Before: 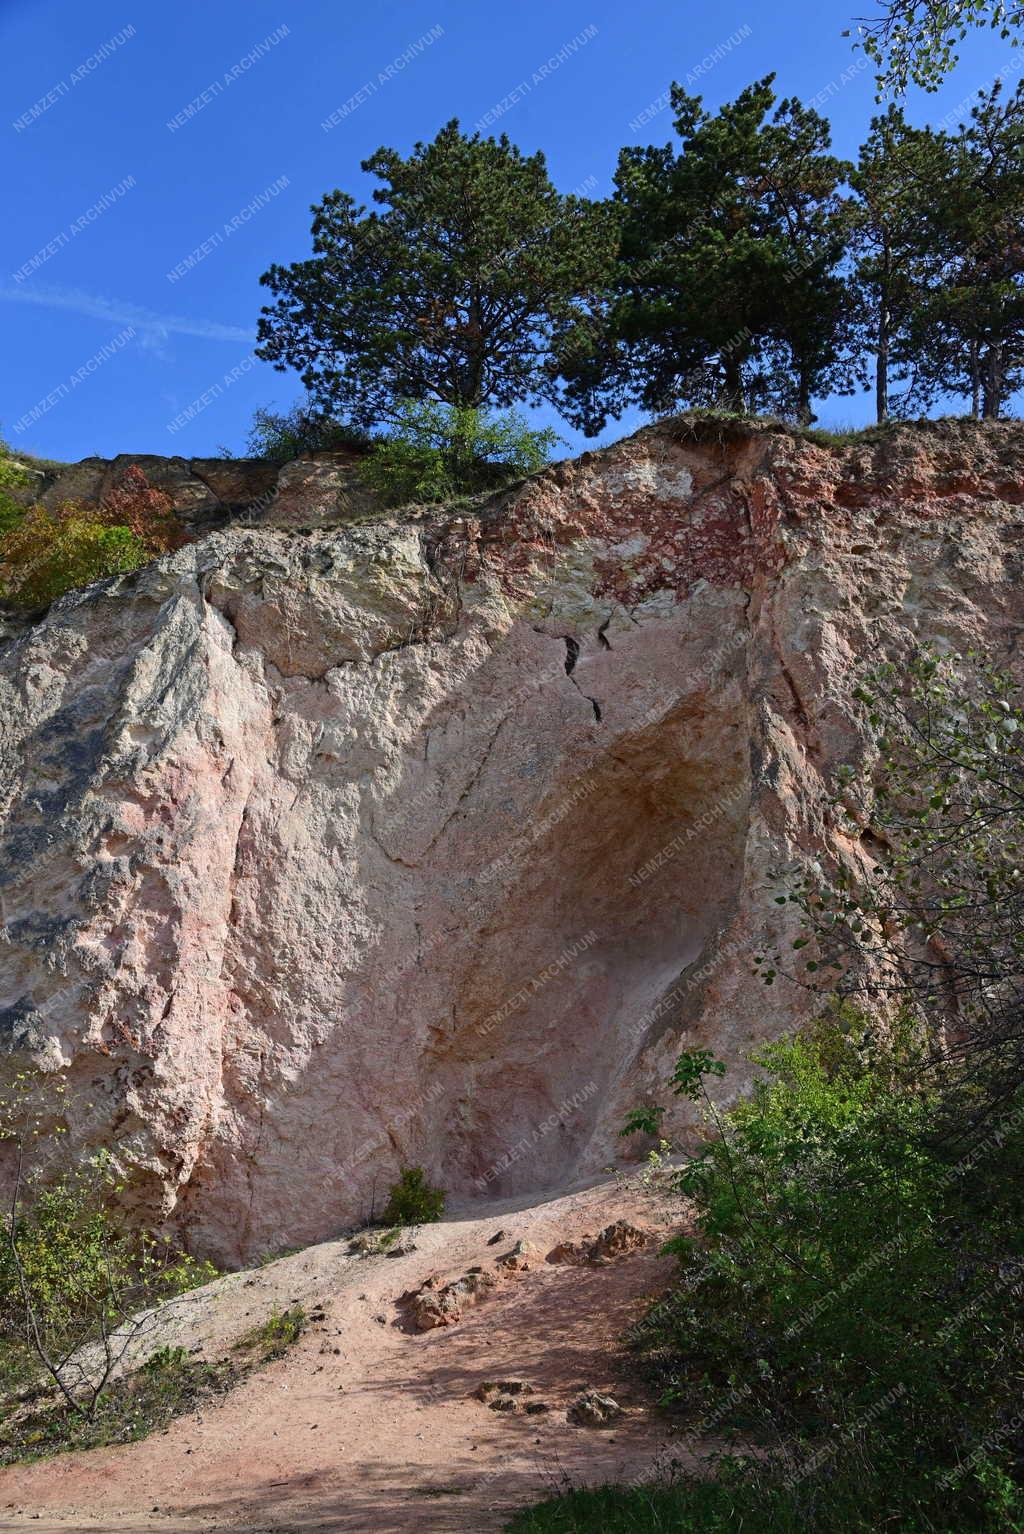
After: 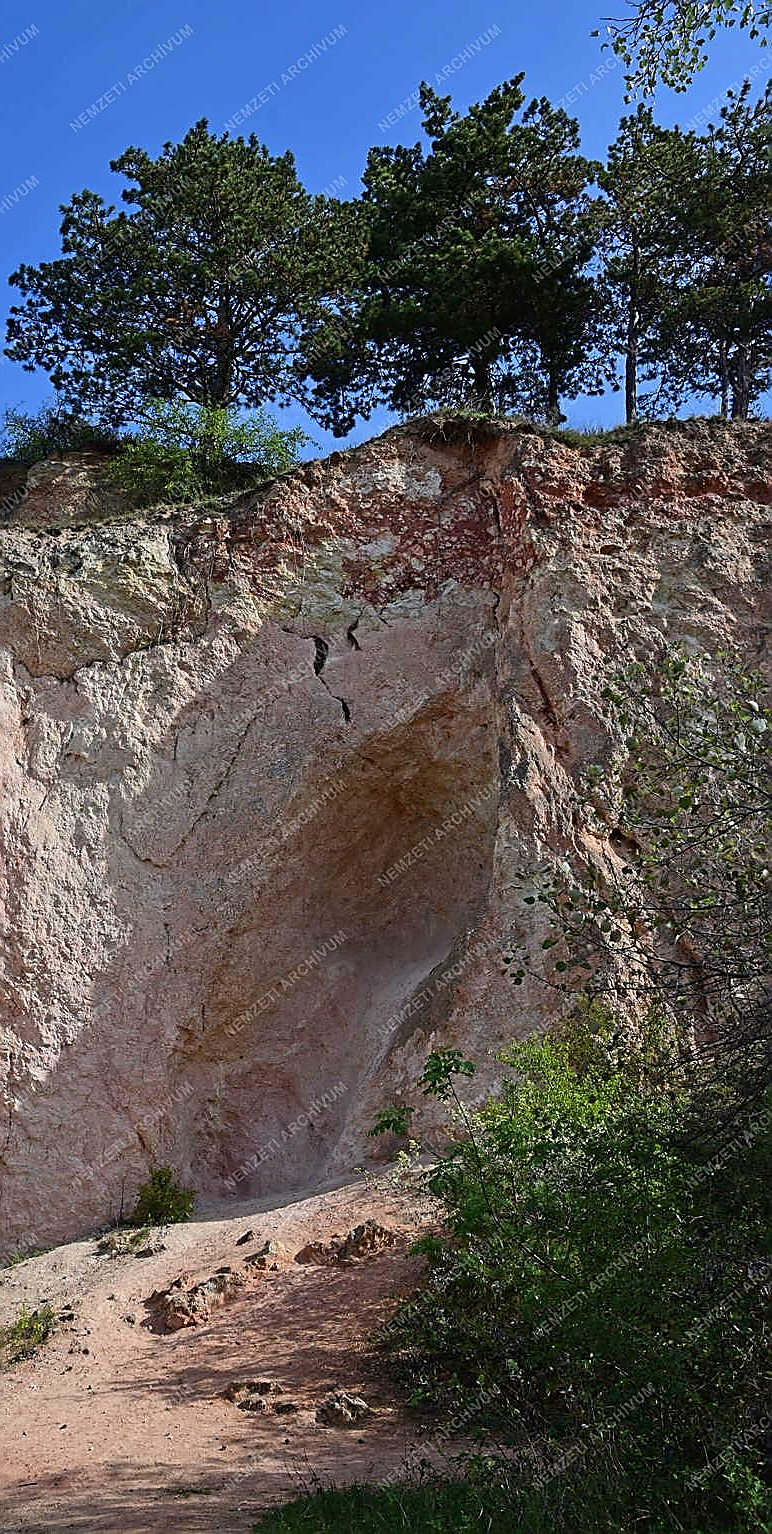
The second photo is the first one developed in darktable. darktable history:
crop and rotate: left 24.6%
sharpen: radius 1.4, amount 1.25, threshold 0.7
tone equalizer: -8 EV -0.002 EV, -7 EV 0.005 EV, -6 EV -0.009 EV, -5 EV 0.011 EV, -4 EV -0.012 EV, -3 EV 0.007 EV, -2 EV -0.062 EV, -1 EV -0.293 EV, +0 EV -0.582 EV, smoothing diameter 2%, edges refinement/feathering 20, mask exposure compensation -1.57 EV, filter diffusion 5
exposure: compensate highlight preservation false
